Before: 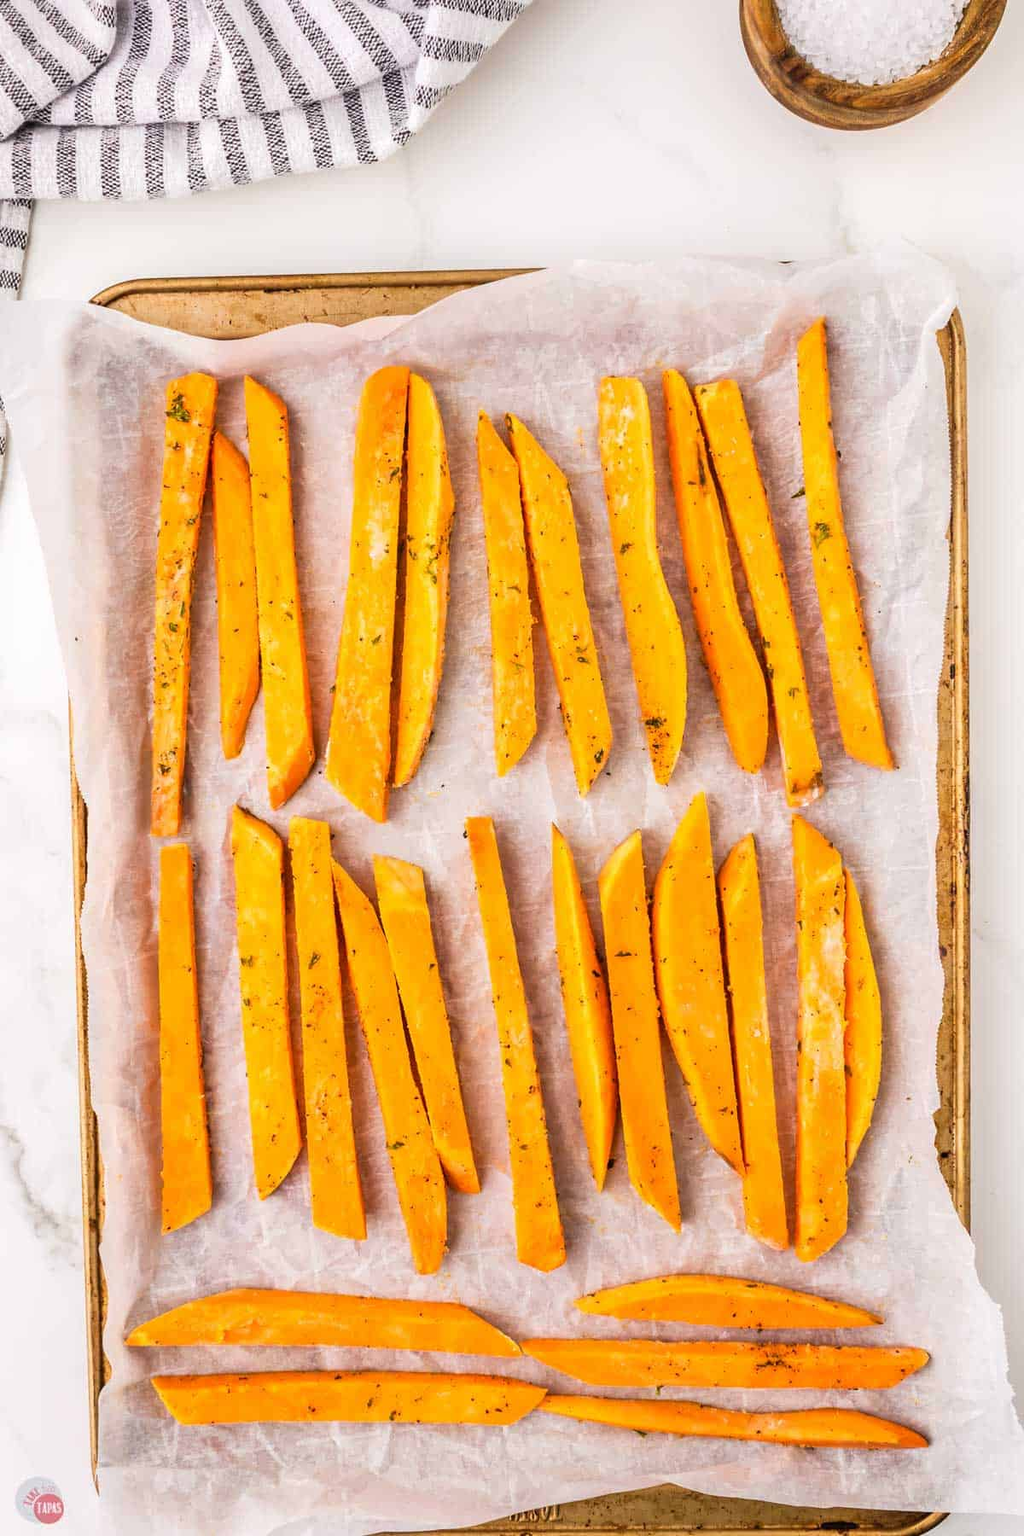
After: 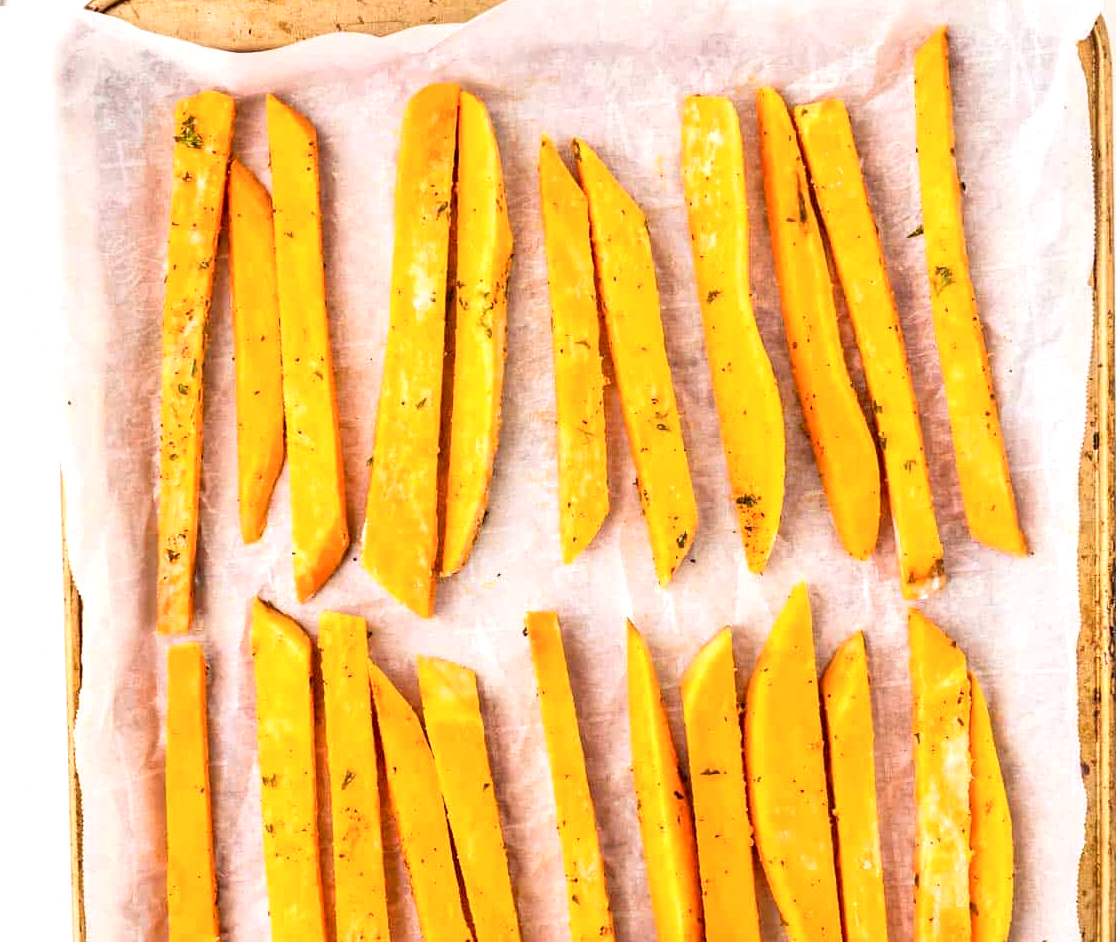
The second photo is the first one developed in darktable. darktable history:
exposure: black level correction 0.003, exposure 0.383 EV, compensate highlight preservation false
shadows and highlights: shadows -30, highlights 30
crop: left 1.744%, top 19.225%, right 5.069%, bottom 28.357%
